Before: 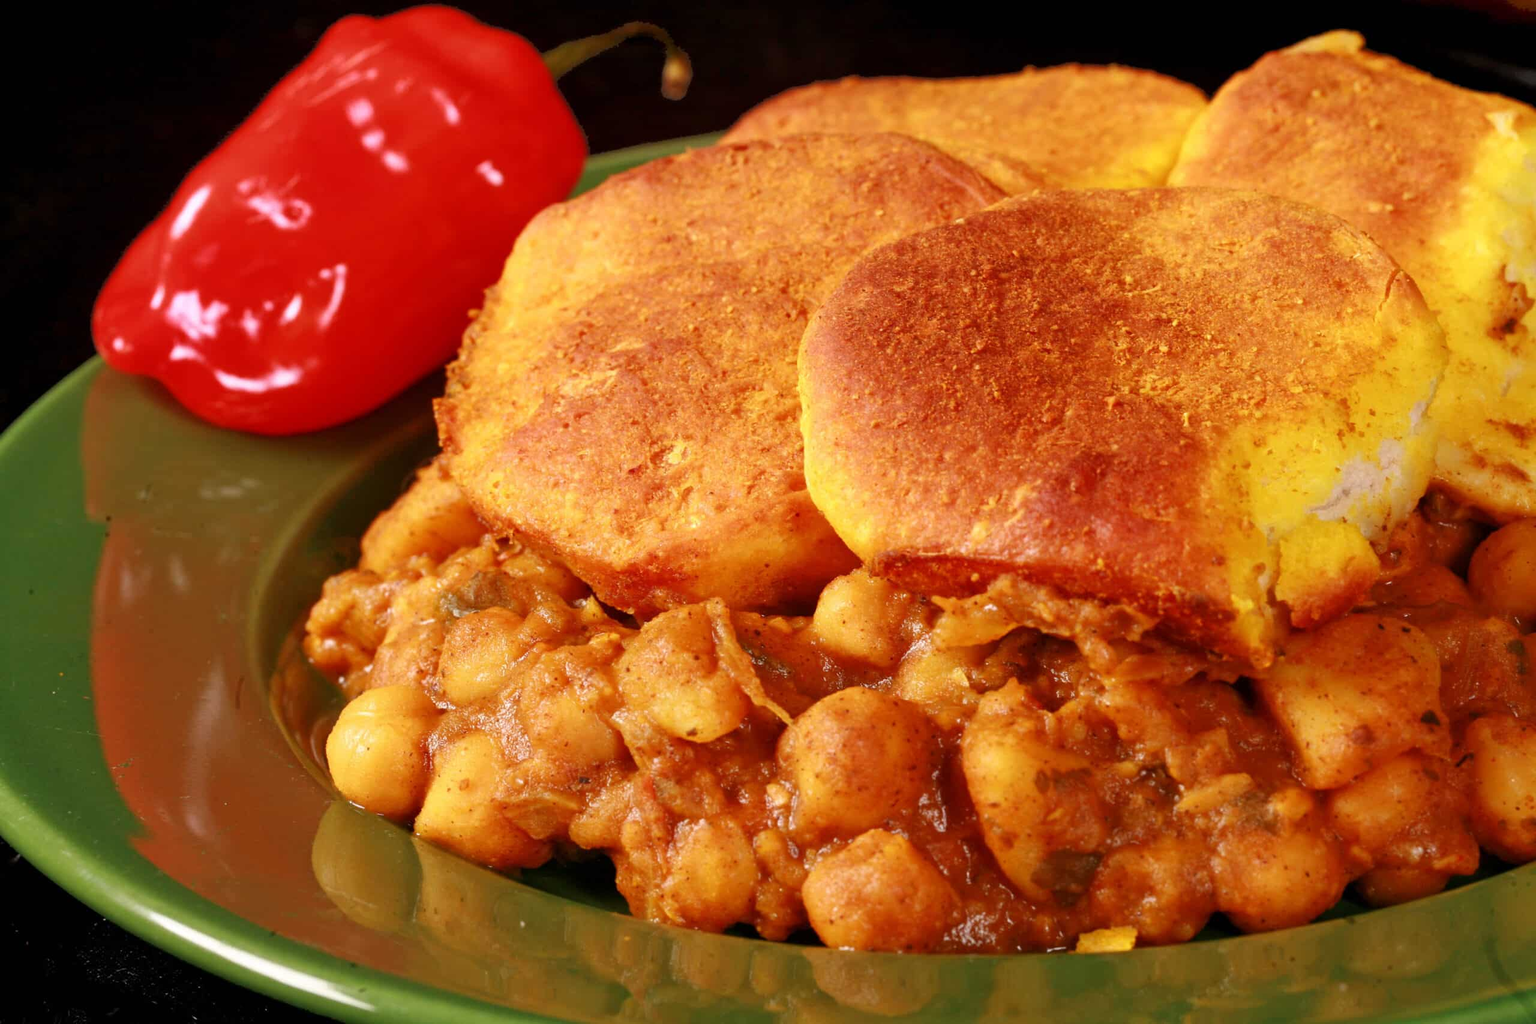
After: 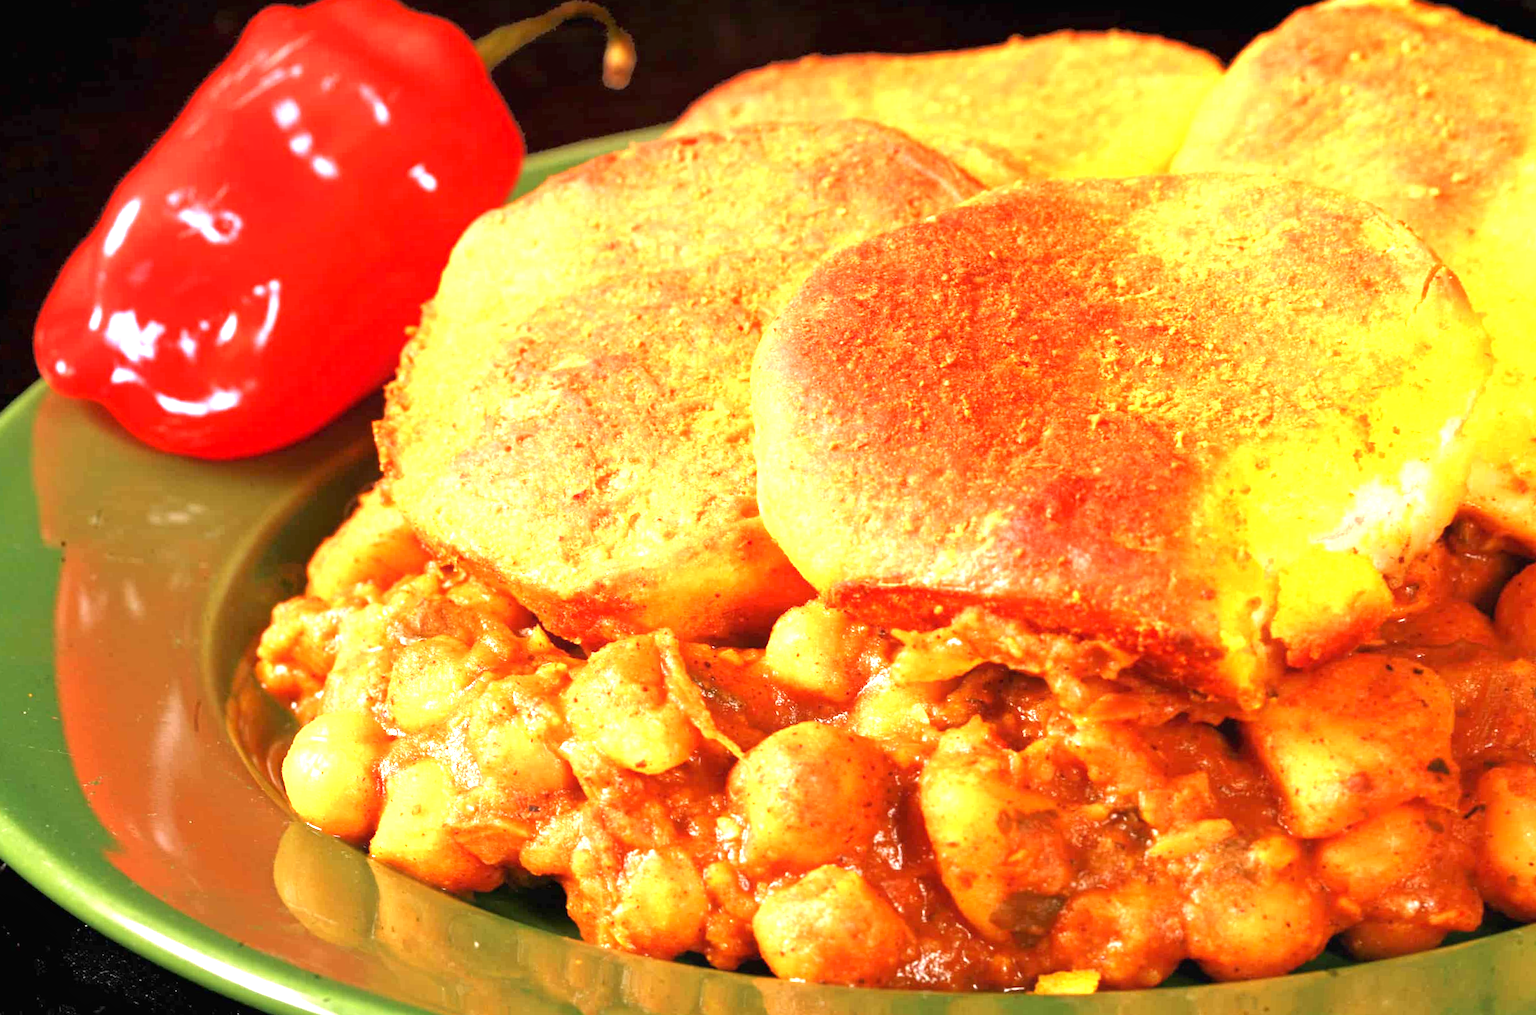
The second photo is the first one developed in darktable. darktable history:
contrast equalizer: y [[0.5, 0.5, 0.472, 0.5, 0.5, 0.5], [0.5 ×6], [0.5 ×6], [0 ×6], [0 ×6]]
exposure: black level correction 0, exposure 1.5 EV, compensate exposure bias true, compensate highlight preservation false
rotate and perspective: rotation 0.062°, lens shift (vertical) 0.115, lens shift (horizontal) -0.133, crop left 0.047, crop right 0.94, crop top 0.061, crop bottom 0.94
